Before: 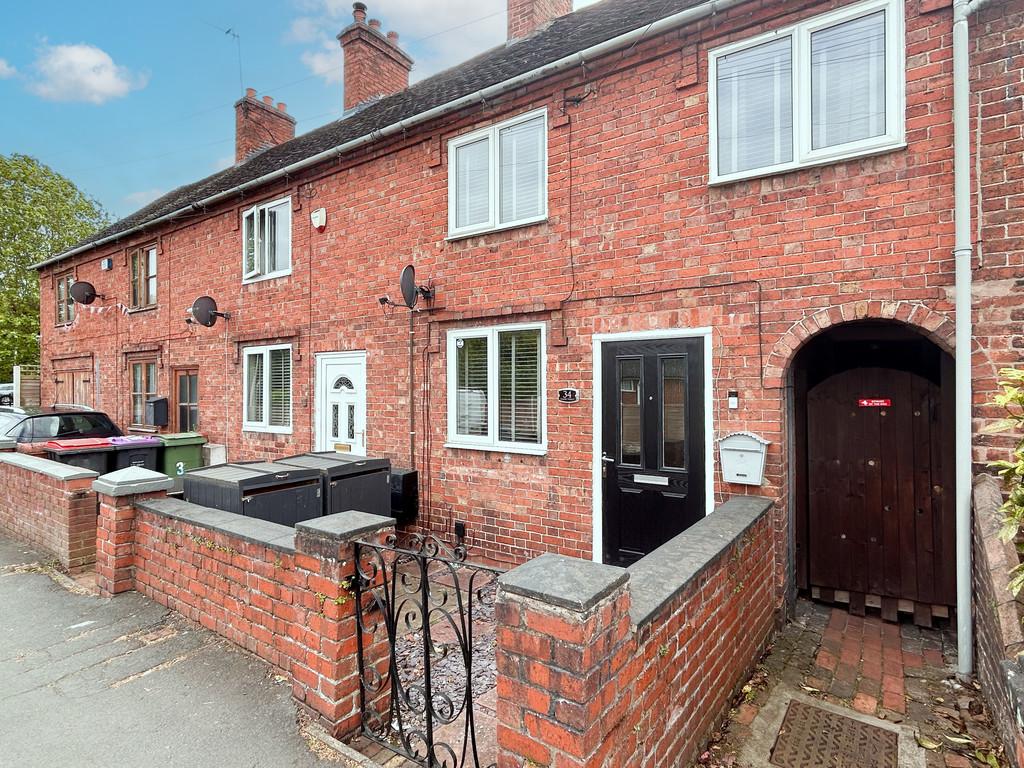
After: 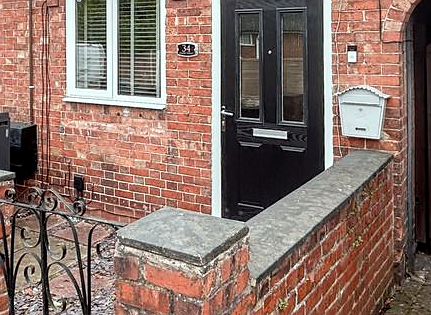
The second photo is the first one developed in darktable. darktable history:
crop: left 37.221%, top 45.169%, right 20.63%, bottom 13.777%
local contrast: on, module defaults
sharpen: radius 1.559, amount 0.373, threshold 1.271
